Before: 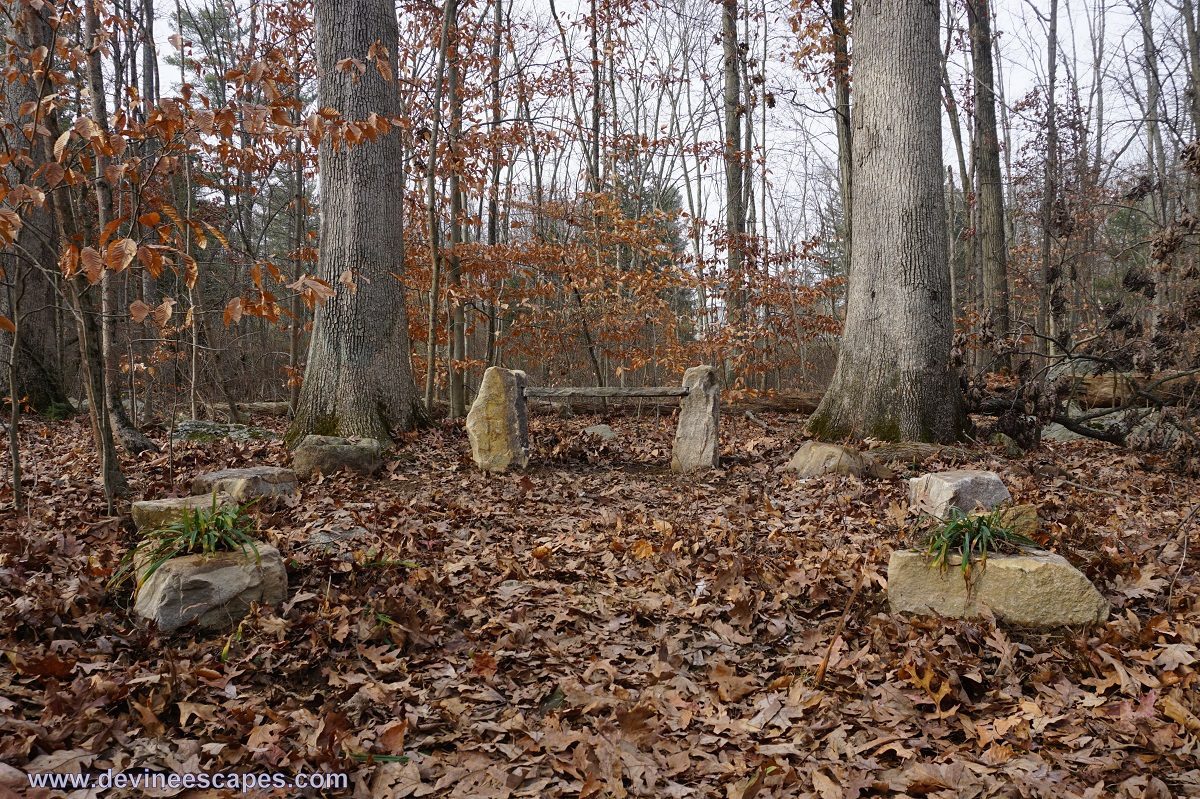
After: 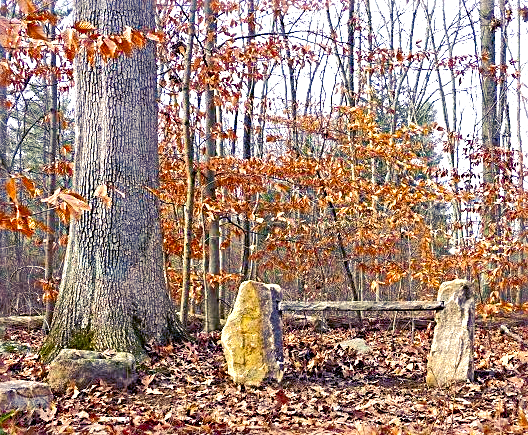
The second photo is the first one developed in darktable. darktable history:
local contrast: highlights 107%, shadows 97%, detail 119%, midtone range 0.2
color balance rgb: shadows lift › luminance -28.504%, shadows lift › chroma 15.074%, shadows lift › hue 267.7°, perceptual saturation grading › global saturation 20%, perceptual saturation grading › highlights -25.184%, perceptual saturation grading › shadows 49.405%, global vibrance 14.742%
crop: left 20.437%, top 10.79%, right 35.495%, bottom 34.754%
exposure: exposure 1.144 EV, compensate exposure bias true, compensate highlight preservation false
contrast brightness saturation: contrast 0.226, brightness 0.112, saturation 0.294
sharpen: radius 3.97
shadows and highlights: on, module defaults
